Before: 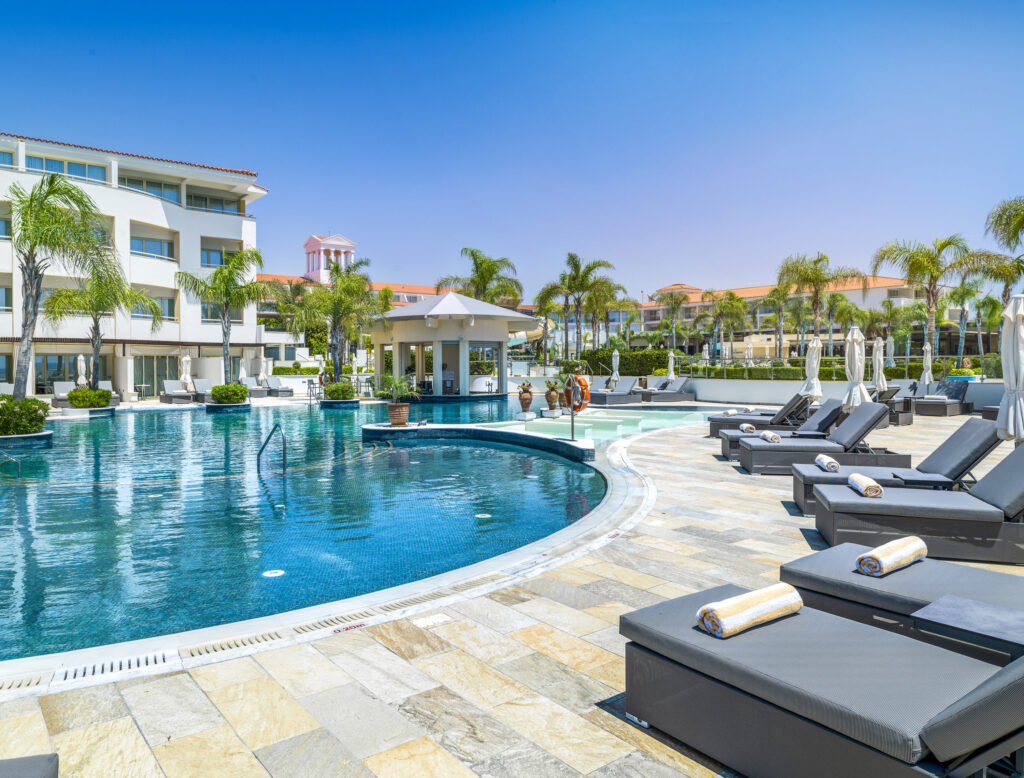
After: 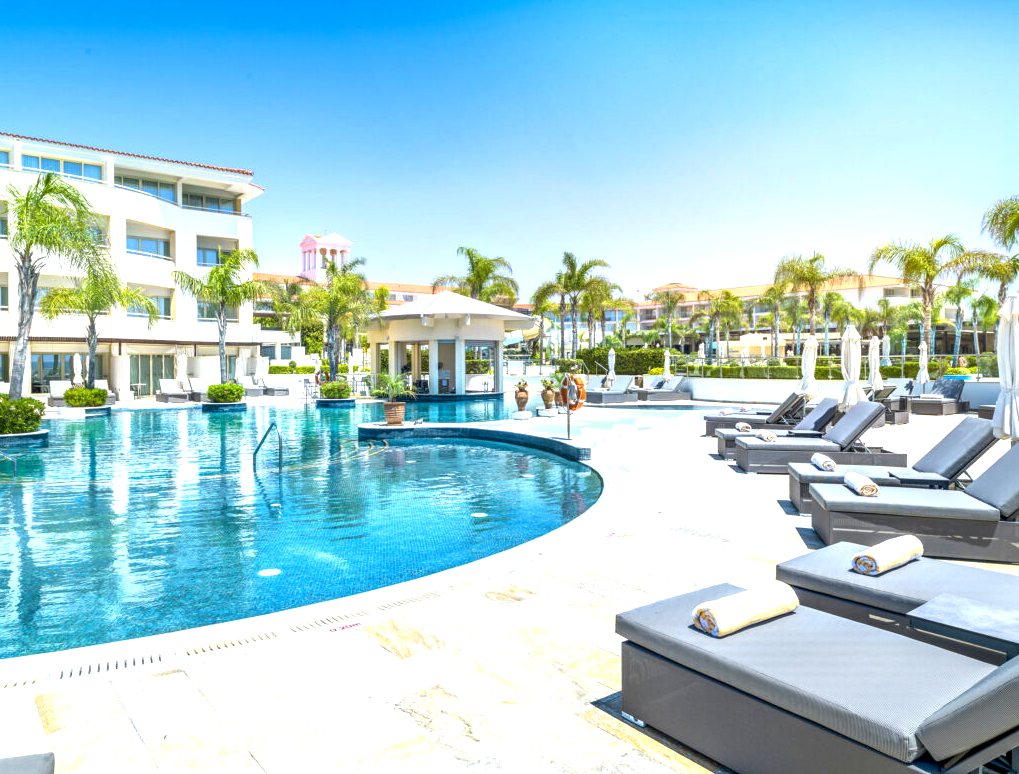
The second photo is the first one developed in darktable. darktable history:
exposure: black level correction 0.002, exposure 1 EV, compensate exposure bias true, compensate highlight preservation false
crop and rotate: left 0.457%, top 0.131%, bottom 0.328%
